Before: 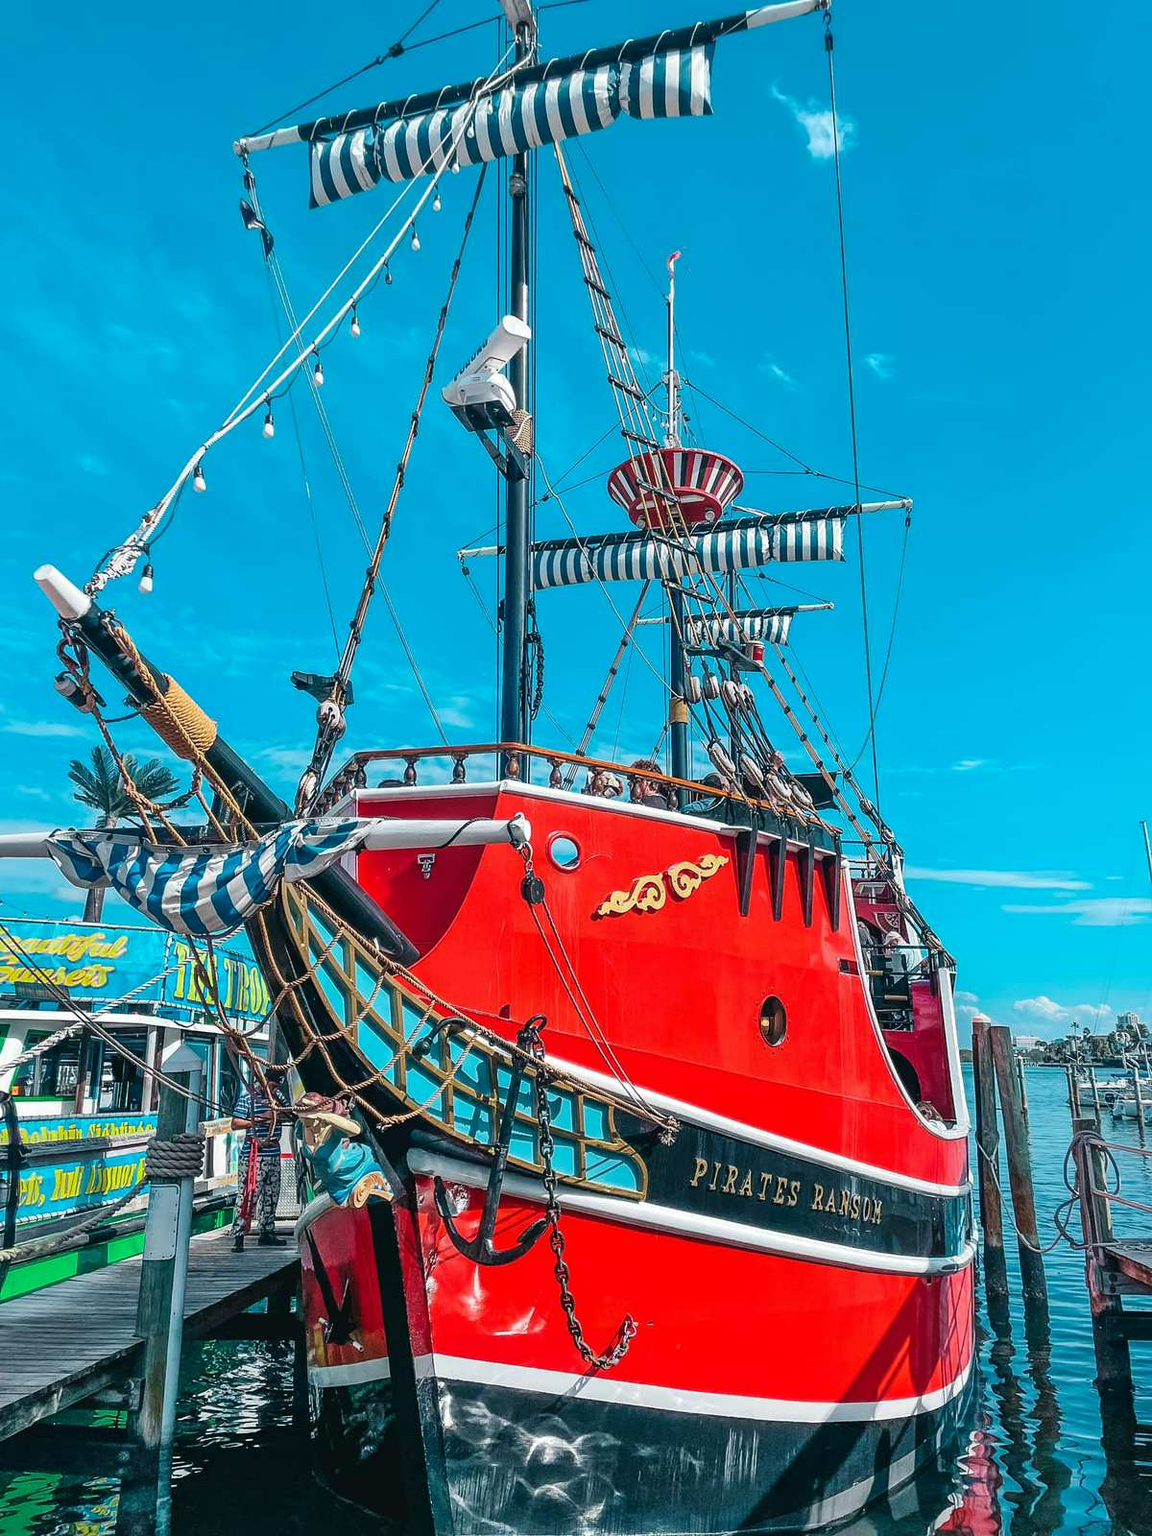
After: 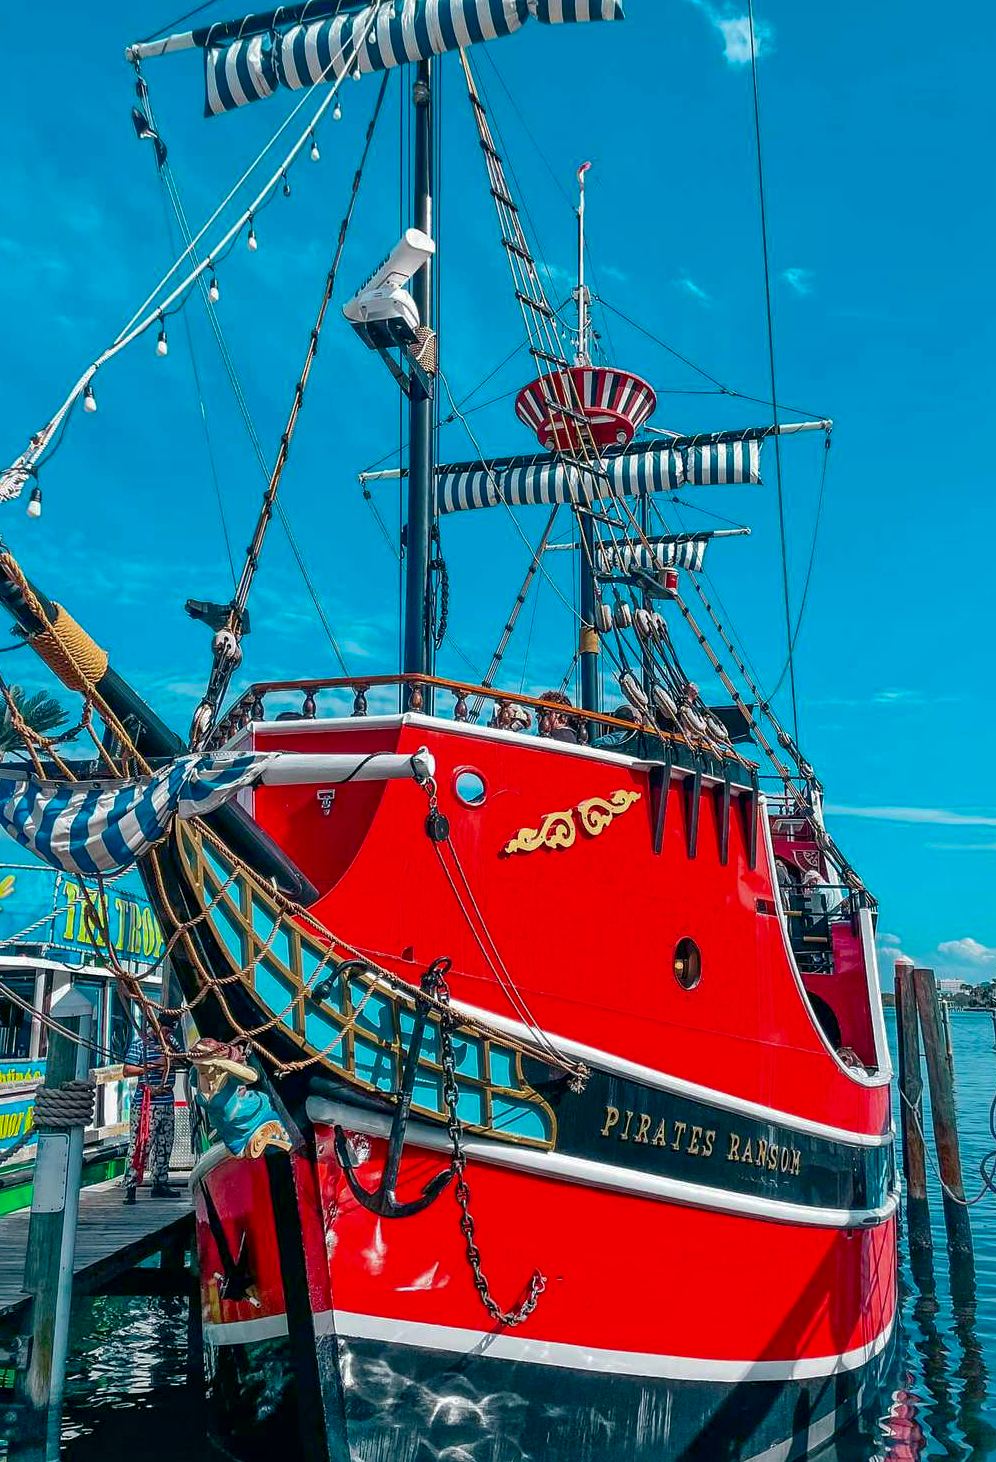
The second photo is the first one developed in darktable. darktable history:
contrast brightness saturation: contrast 0.065, brightness -0.131, saturation 0.065
crop: left 9.843%, top 6.312%, right 7.124%, bottom 2.312%
exposure: black level correction 0.004, exposure 0.015 EV, compensate exposure bias true, compensate highlight preservation false
shadows and highlights: on, module defaults
